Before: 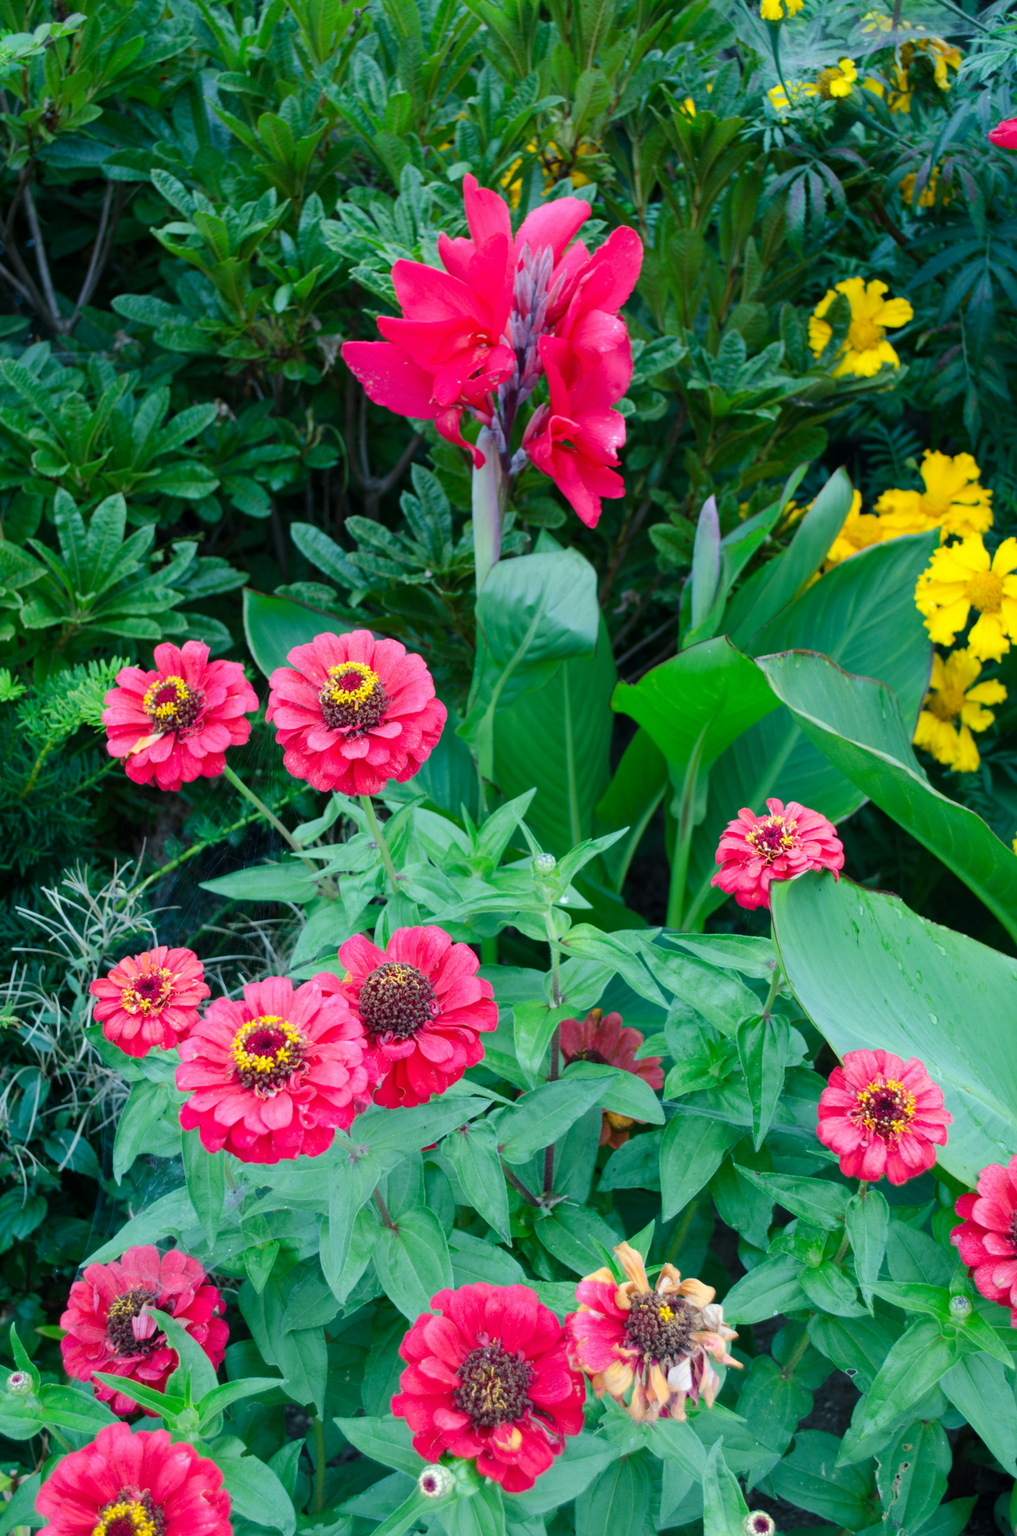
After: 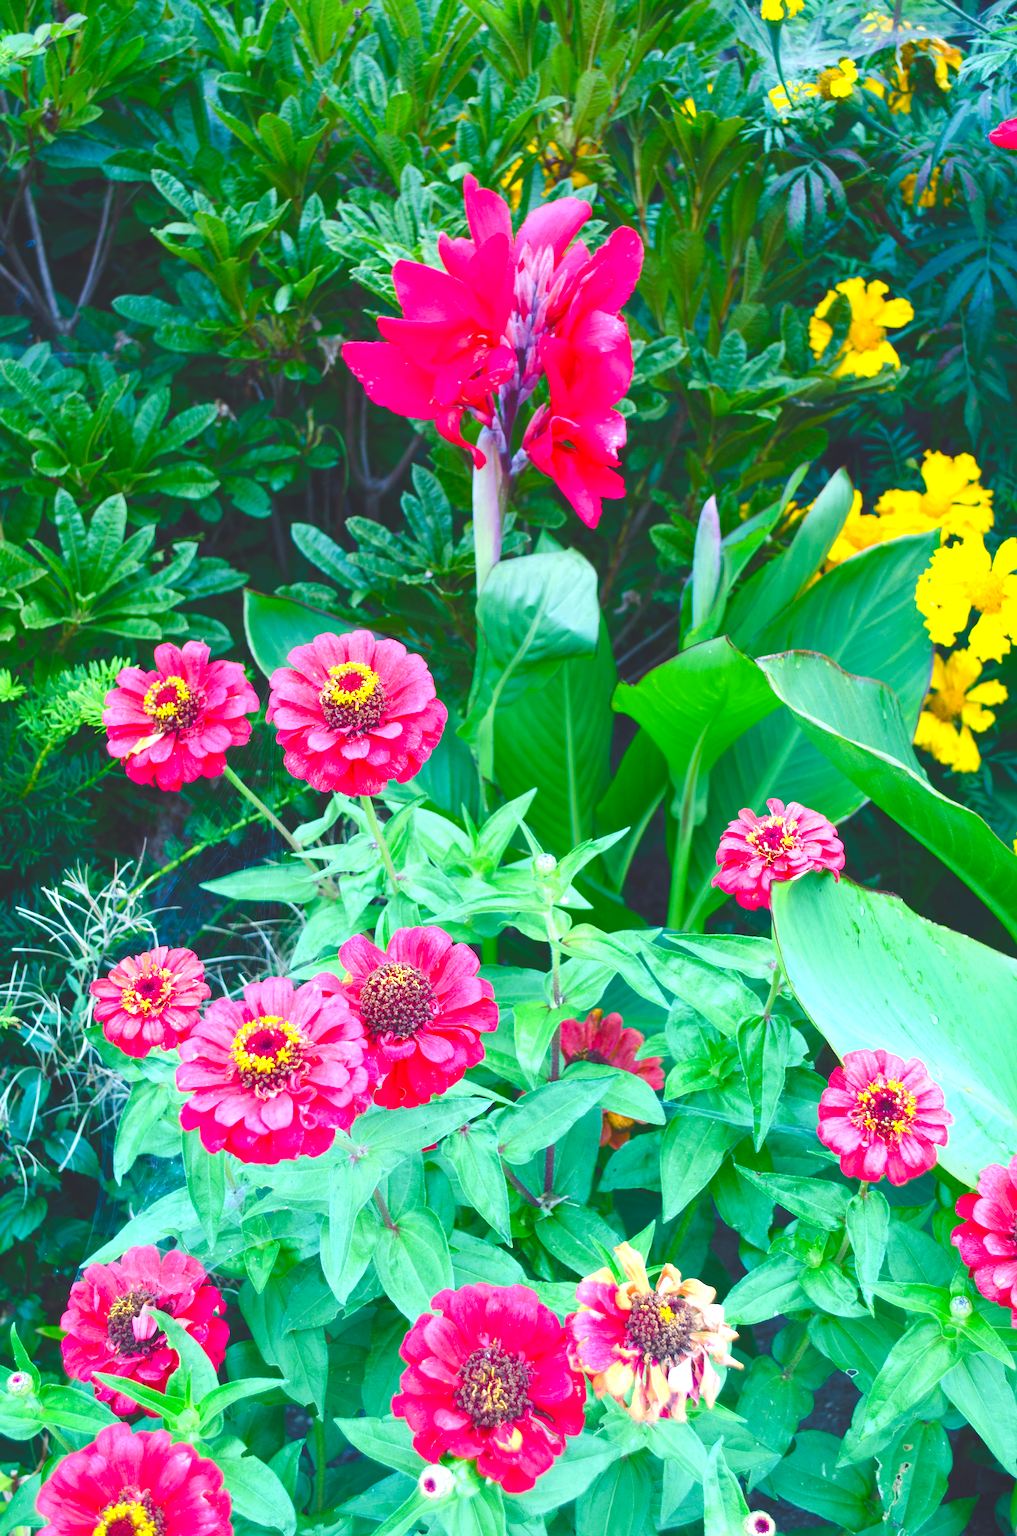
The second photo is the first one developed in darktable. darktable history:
sharpen: on, module defaults
exposure: black level correction -0.005, exposure 1.002 EV, compensate highlight preservation false
color balance rgb: shadows lift › chroma 3%, shadows lift › hue 280.8°, power › hue 330°, highlights gain › chroma 3%, highlights gain › hue 75.6°, global offset › luminance 1.5%, perceptual saturation grading › global saturation 20%, perceptual saturation grading › highlights -25%, perceptual saturation grading › shadows 50%, global vibrance 30%
graduated density: density 0.38 EV, hardness 21%, rotation -6.11°, saturation 32%
color calibration: illuminant as shot in camera, x 0.358, y 0.373, temperature 4628.91 K
